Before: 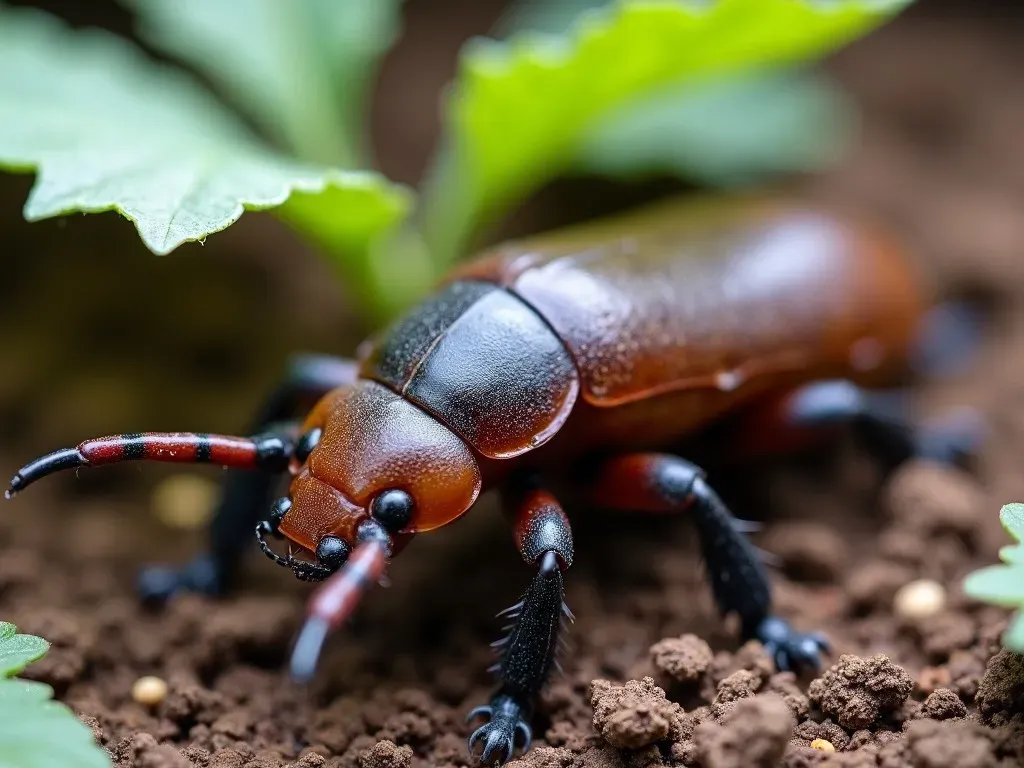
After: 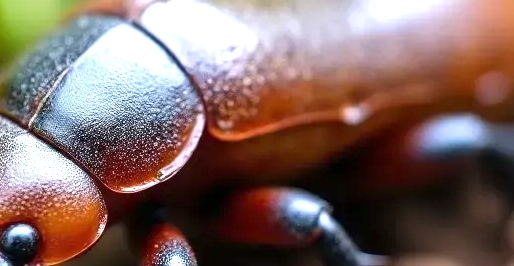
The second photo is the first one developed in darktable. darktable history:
crop: left 36.607%, top 34.735%, right 13.146%, bottom 30.611%
exposure: exposure 0.95 EV, compensate highlight preservation false
